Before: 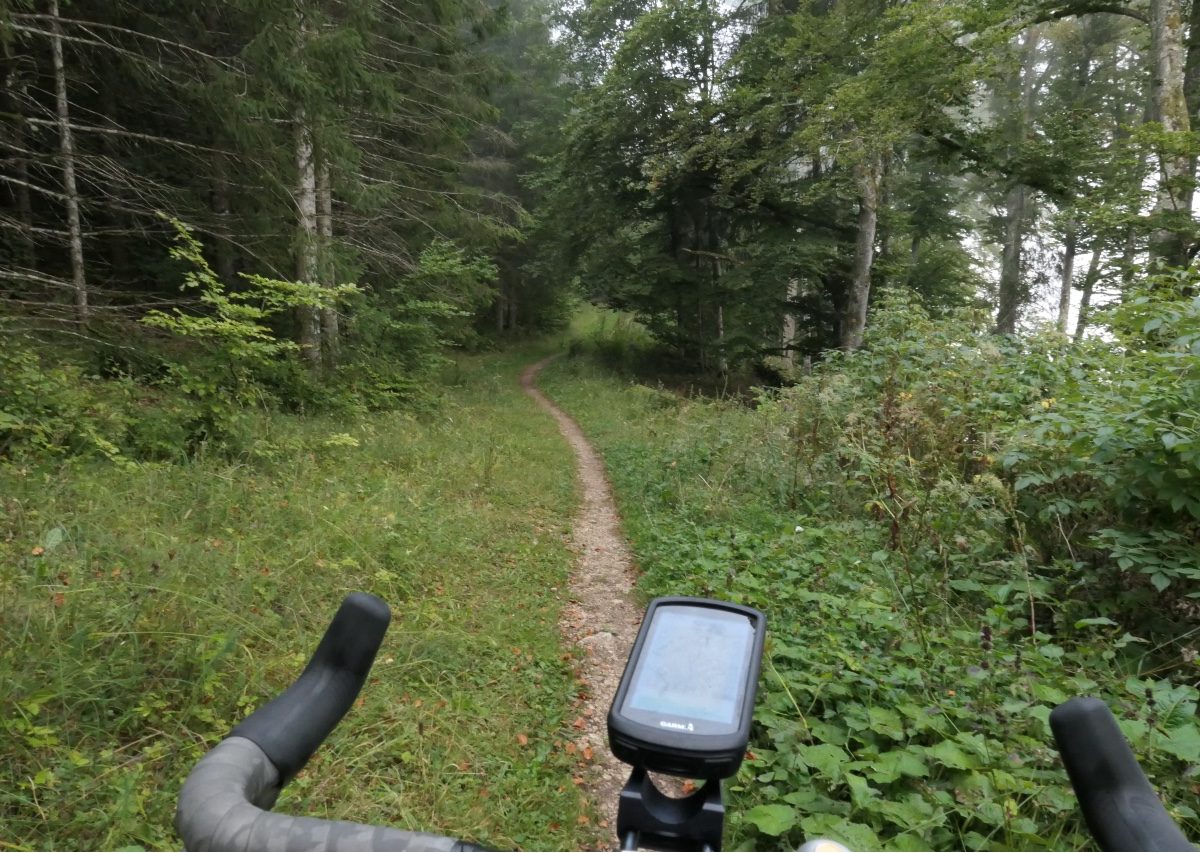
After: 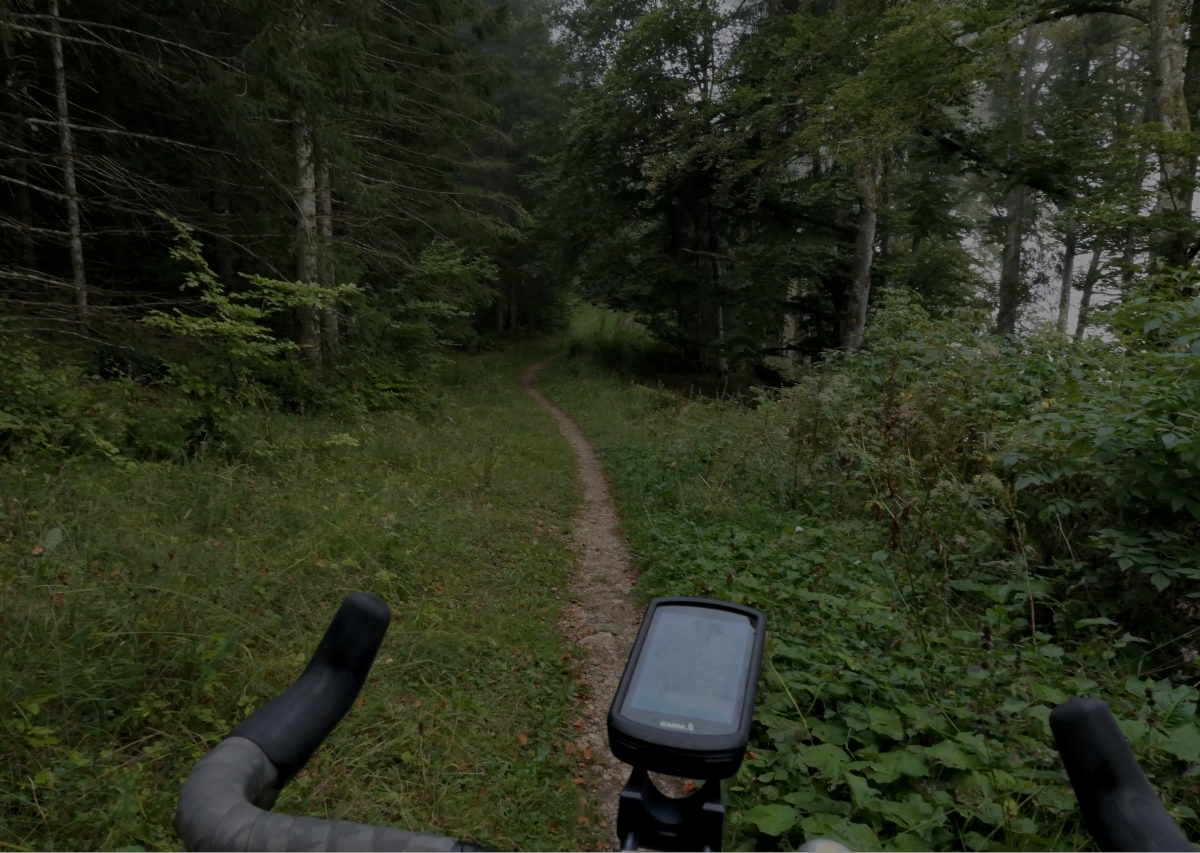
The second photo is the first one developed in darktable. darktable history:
exposure: exposure -2.002 EV, compensate highlight preservation false
contrast equalizer: octaves 7, y [[0.524 ×6], [0.512 ×6], [0.379 ×6], [0 ×6], [0 ×6]]
